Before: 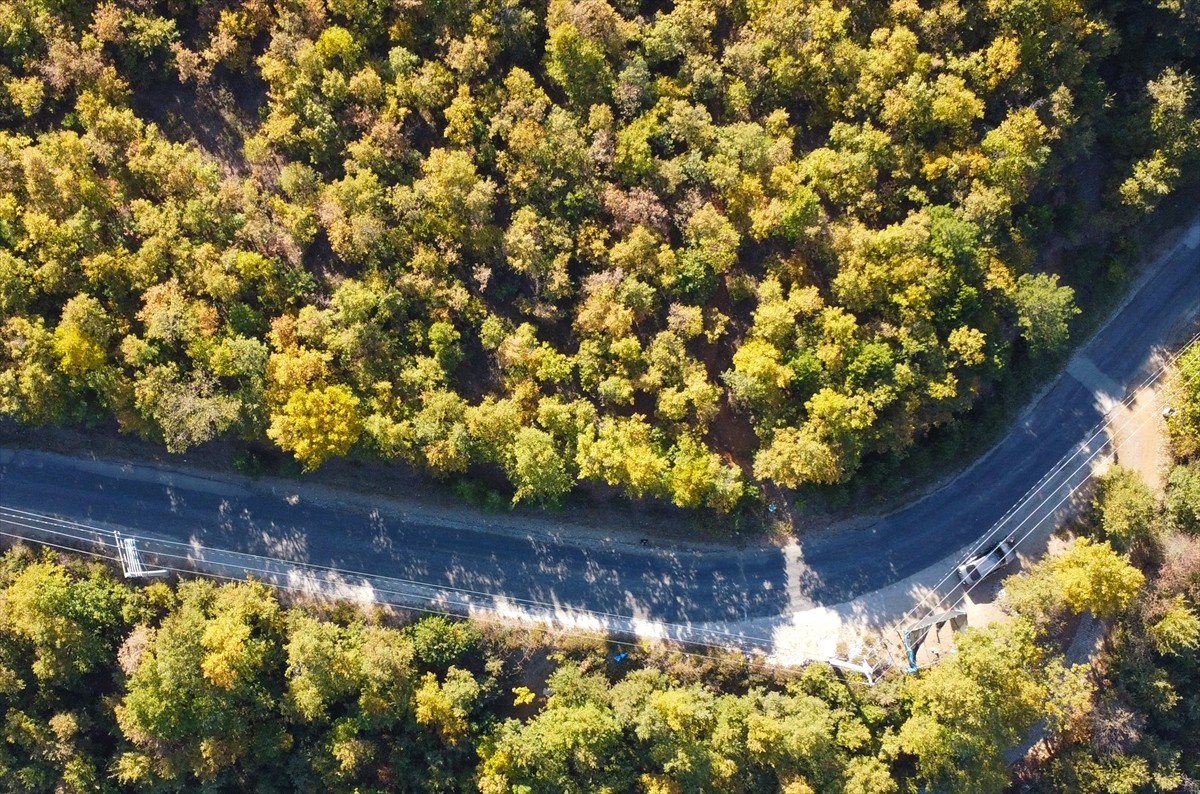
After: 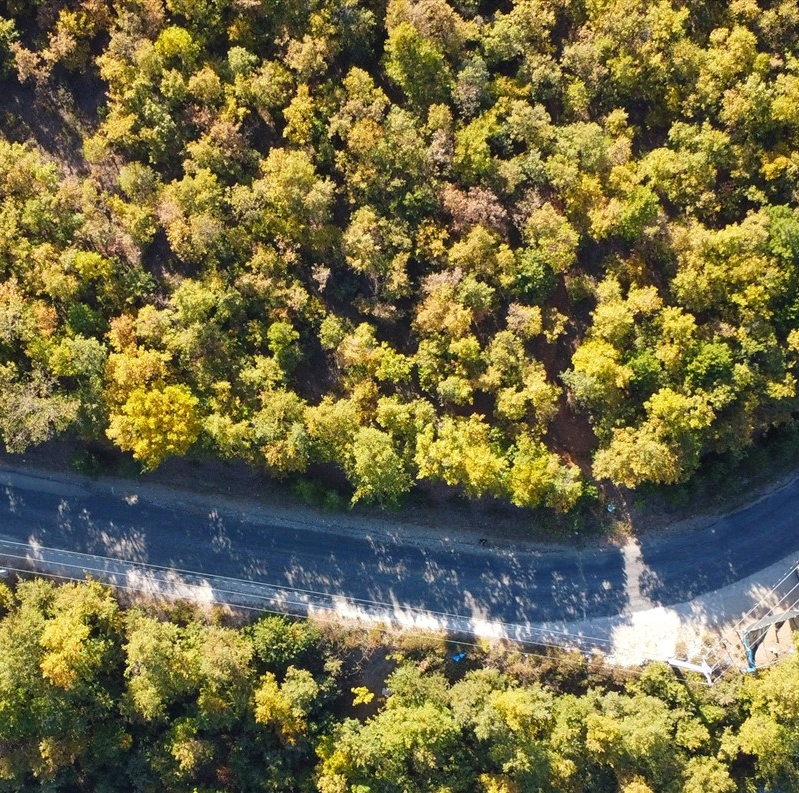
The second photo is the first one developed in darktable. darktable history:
crop and rotate: left 13.448%, right 19.93%
